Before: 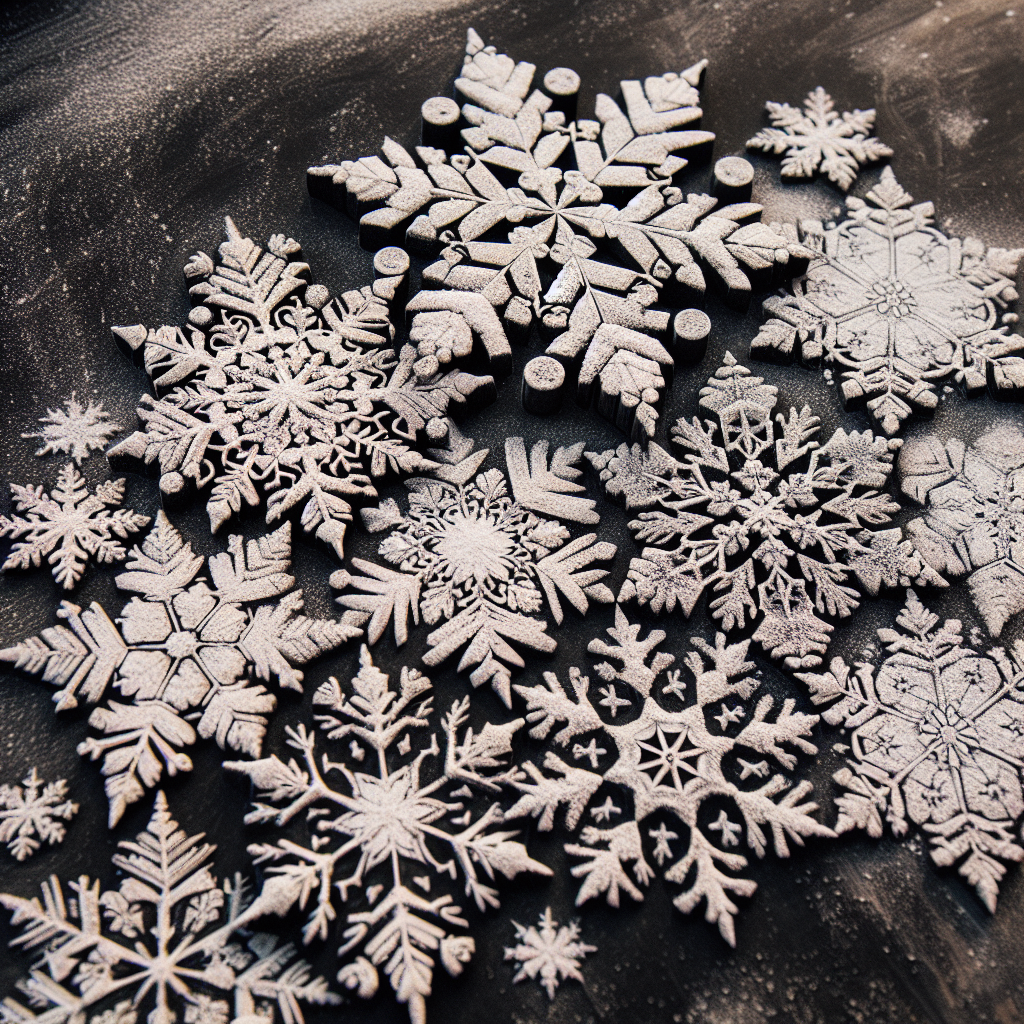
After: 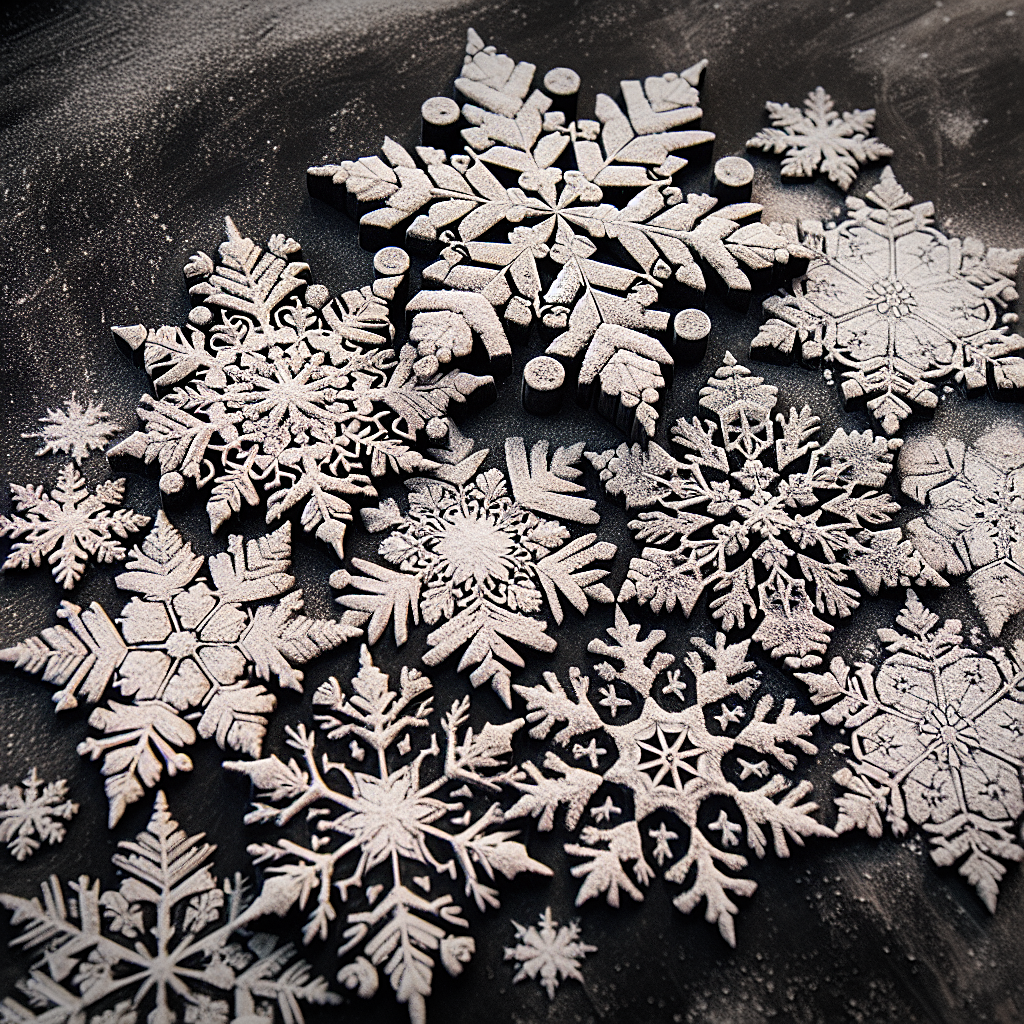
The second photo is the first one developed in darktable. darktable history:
vignetting: fall-off start 100.77%, width/height ratio 1.322
sharpen: on, module defaults
